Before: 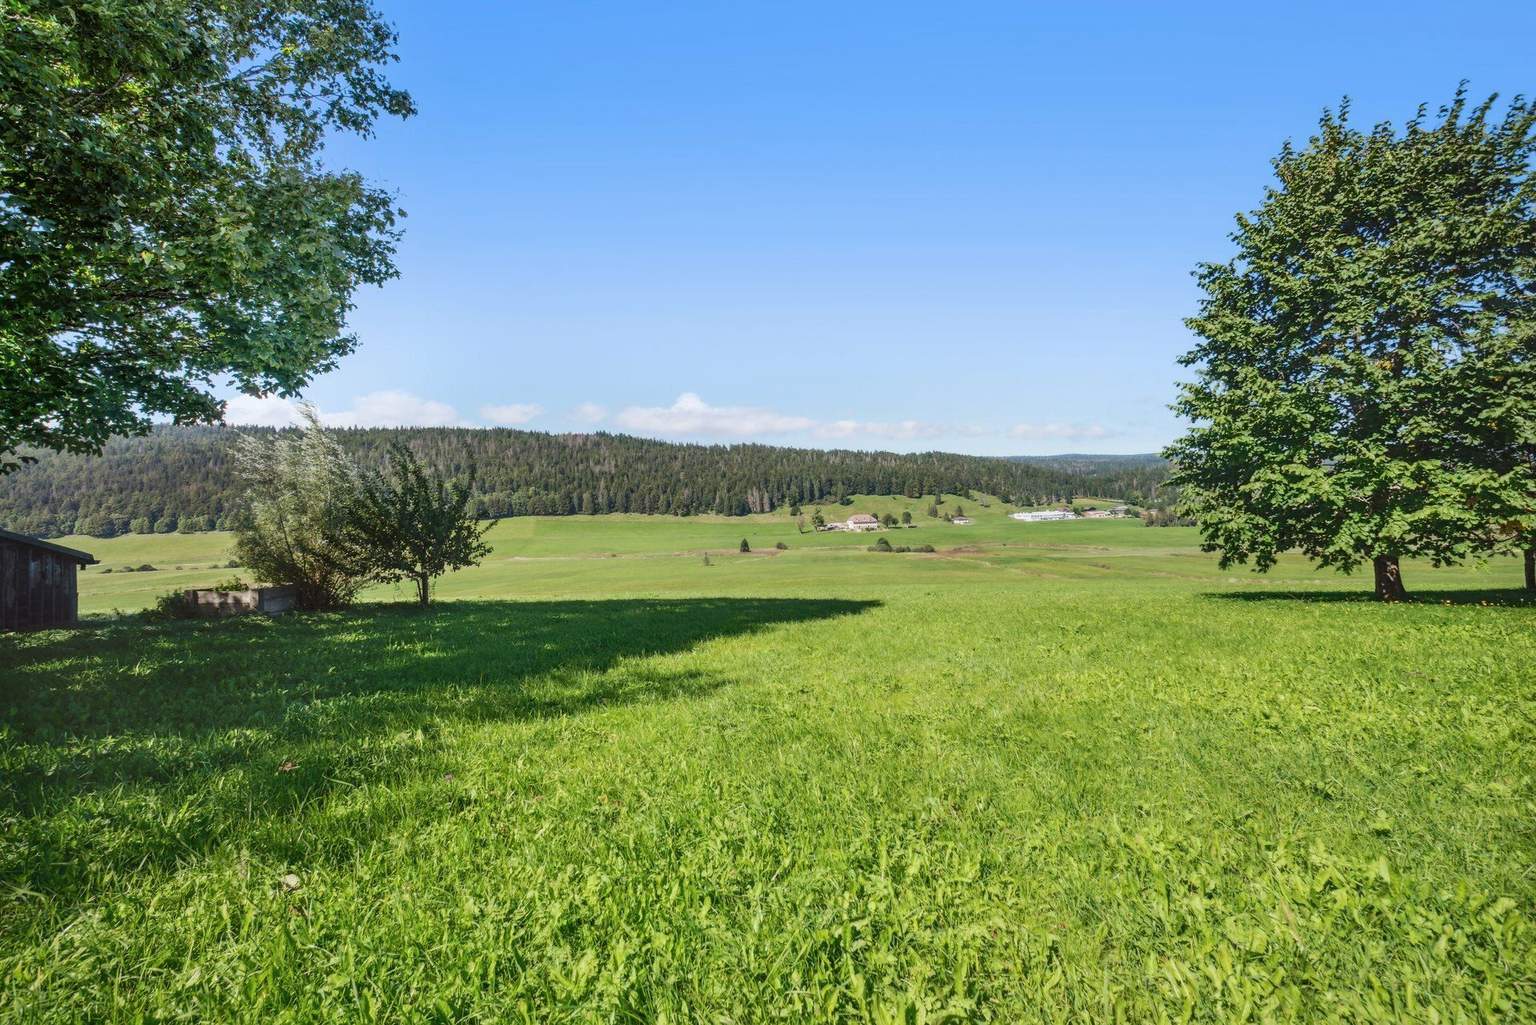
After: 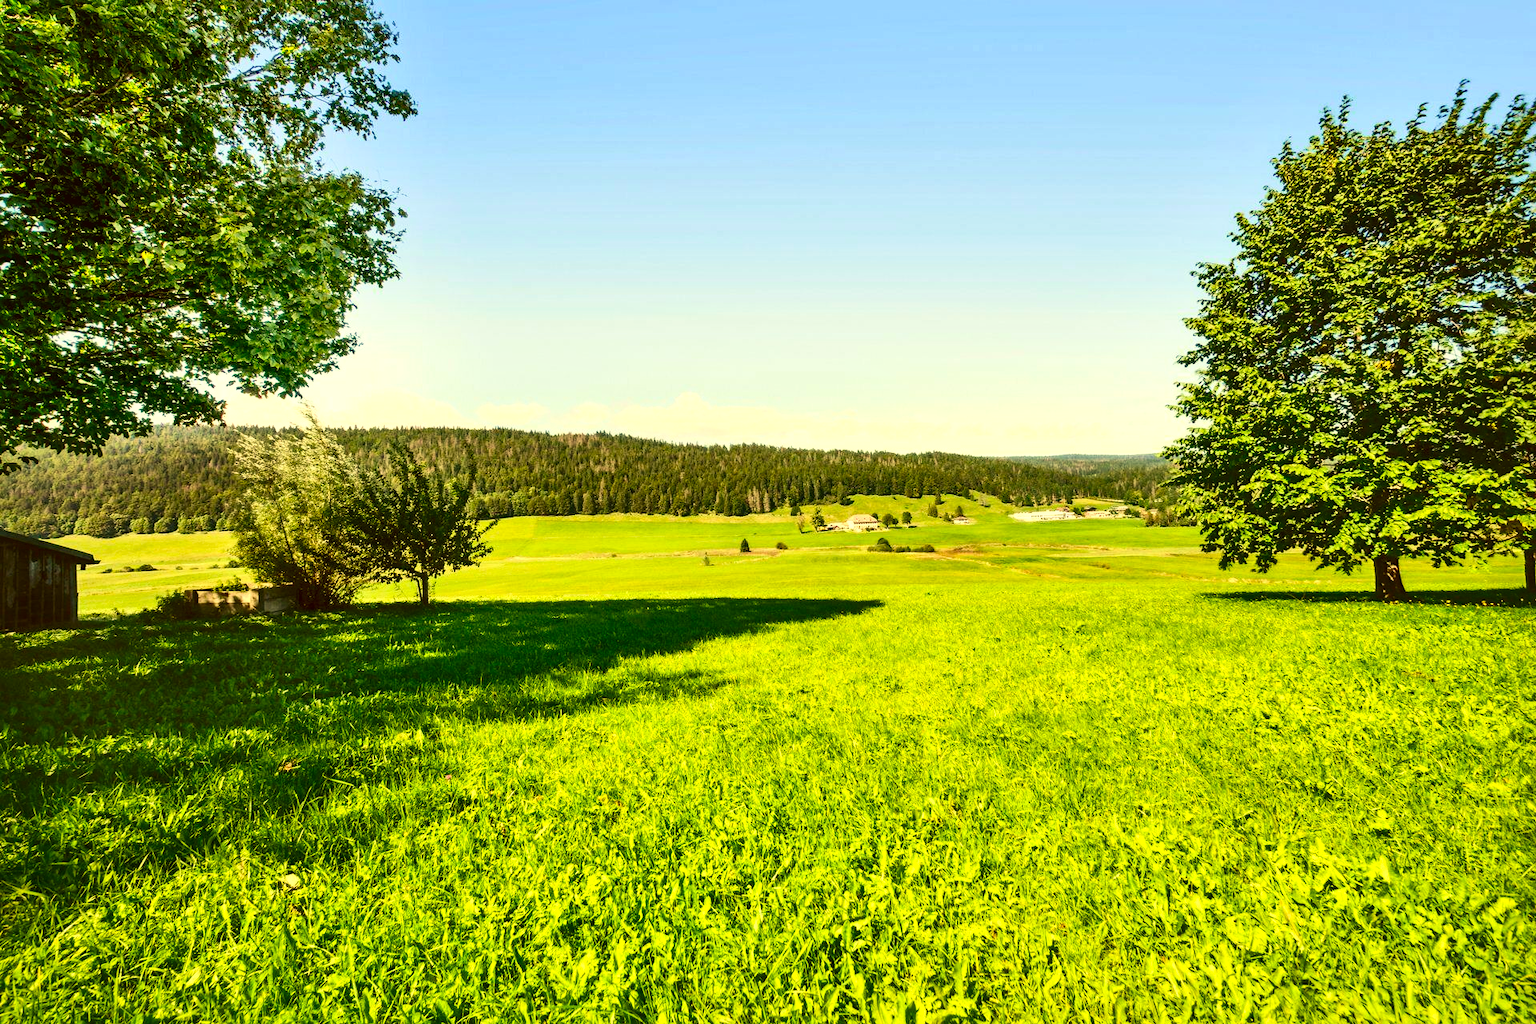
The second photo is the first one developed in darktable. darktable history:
color balance rgb: shadows lift › luminance -20%, power › hue 72.24°, highlights gain › luminance 15%, global offset › hue 171.6°, perceptual saturation grading › global saturation 14.09%, perceptual saturation grading › highlights -25%, perceptual saturation grading › shadows 25%, global vibrance 25%, contrast 10%
contrast brightness saturation: contrast 0.2, brightness 0.16, saturation 0.22
velvia: on, module defaults
local contrast: mode bilateral grid, contrast 25, coarseness 60, detail 151%, midtone range 0.2
color correction: highlights a* 0.162, highlights b* 29.53, shadows a* -0.162, shadows b* 21.09
white balance: red 1.045, blue 0.932
